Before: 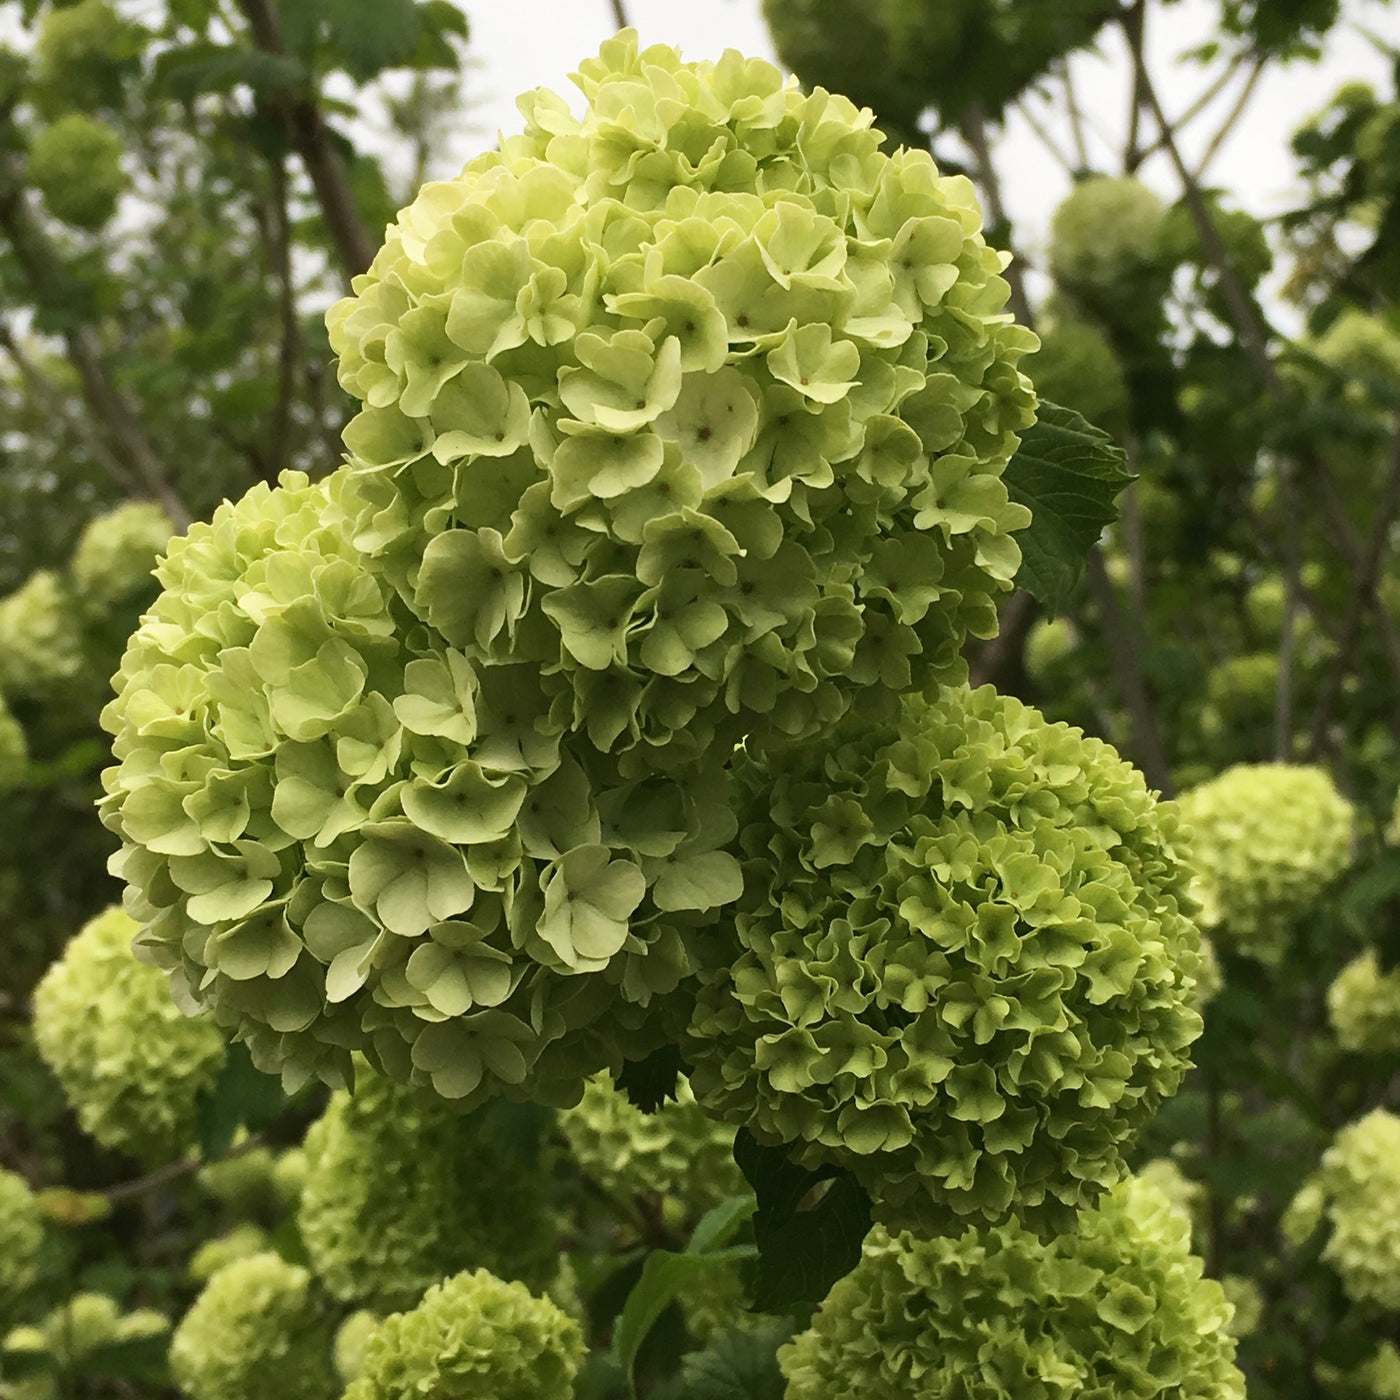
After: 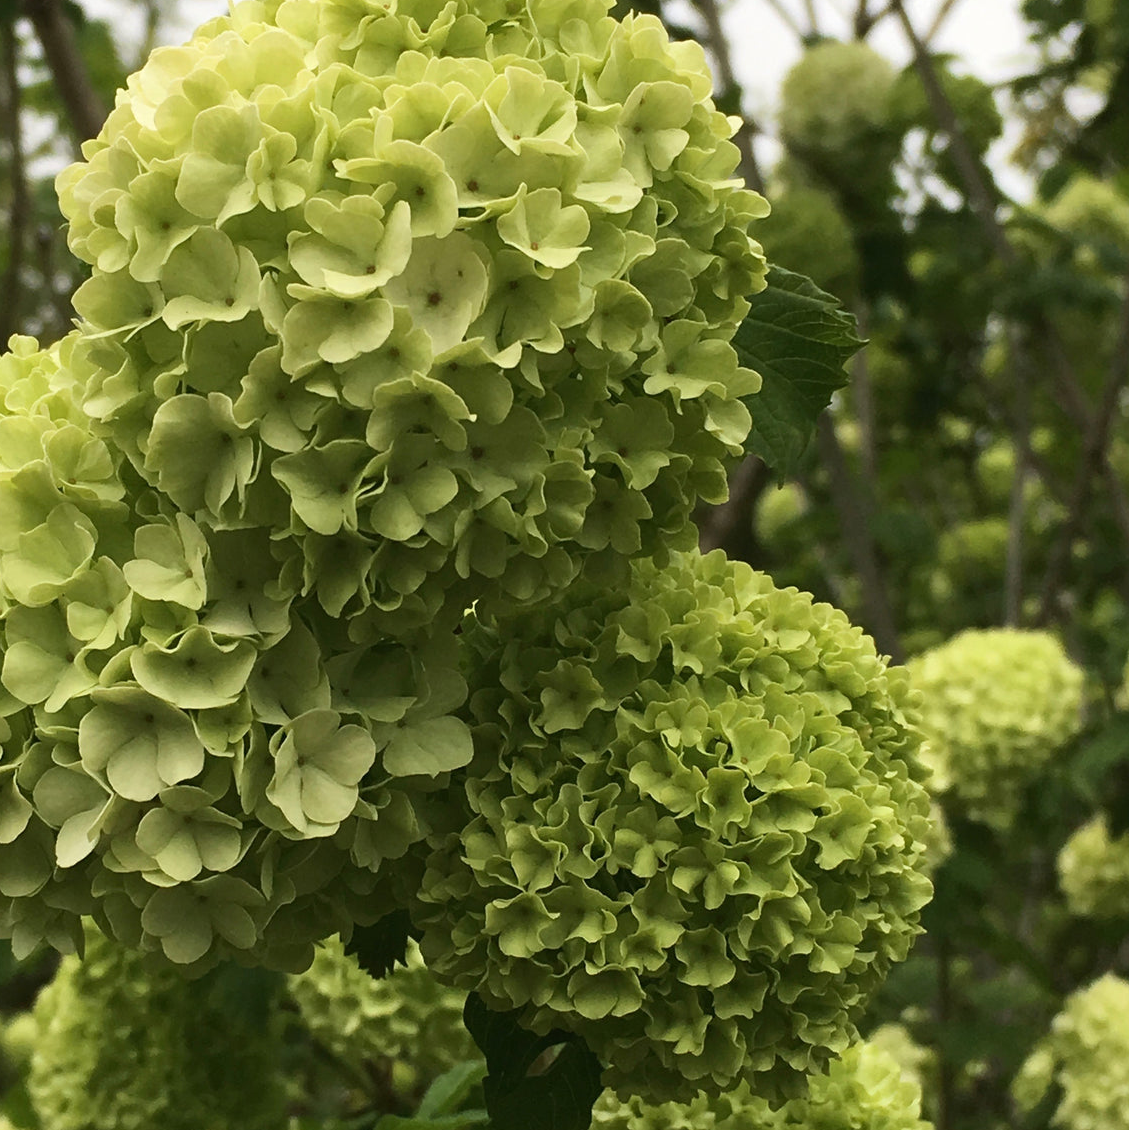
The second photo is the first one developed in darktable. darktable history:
crop: left 19.316%, top 9.677%, right 0.001%, bottom 9.588%
